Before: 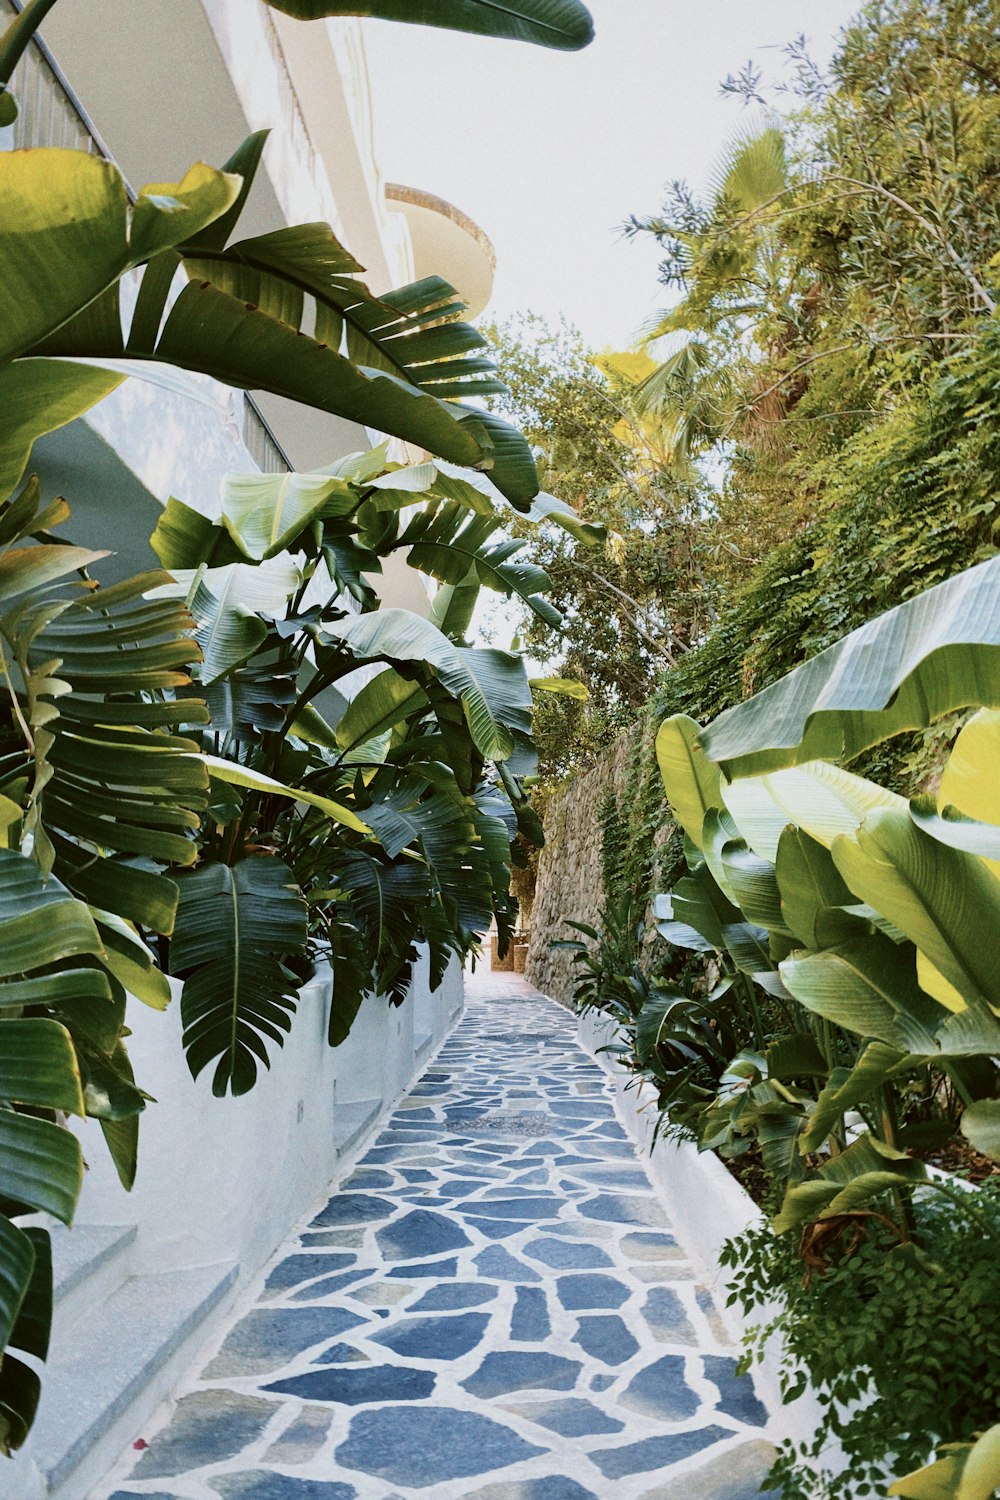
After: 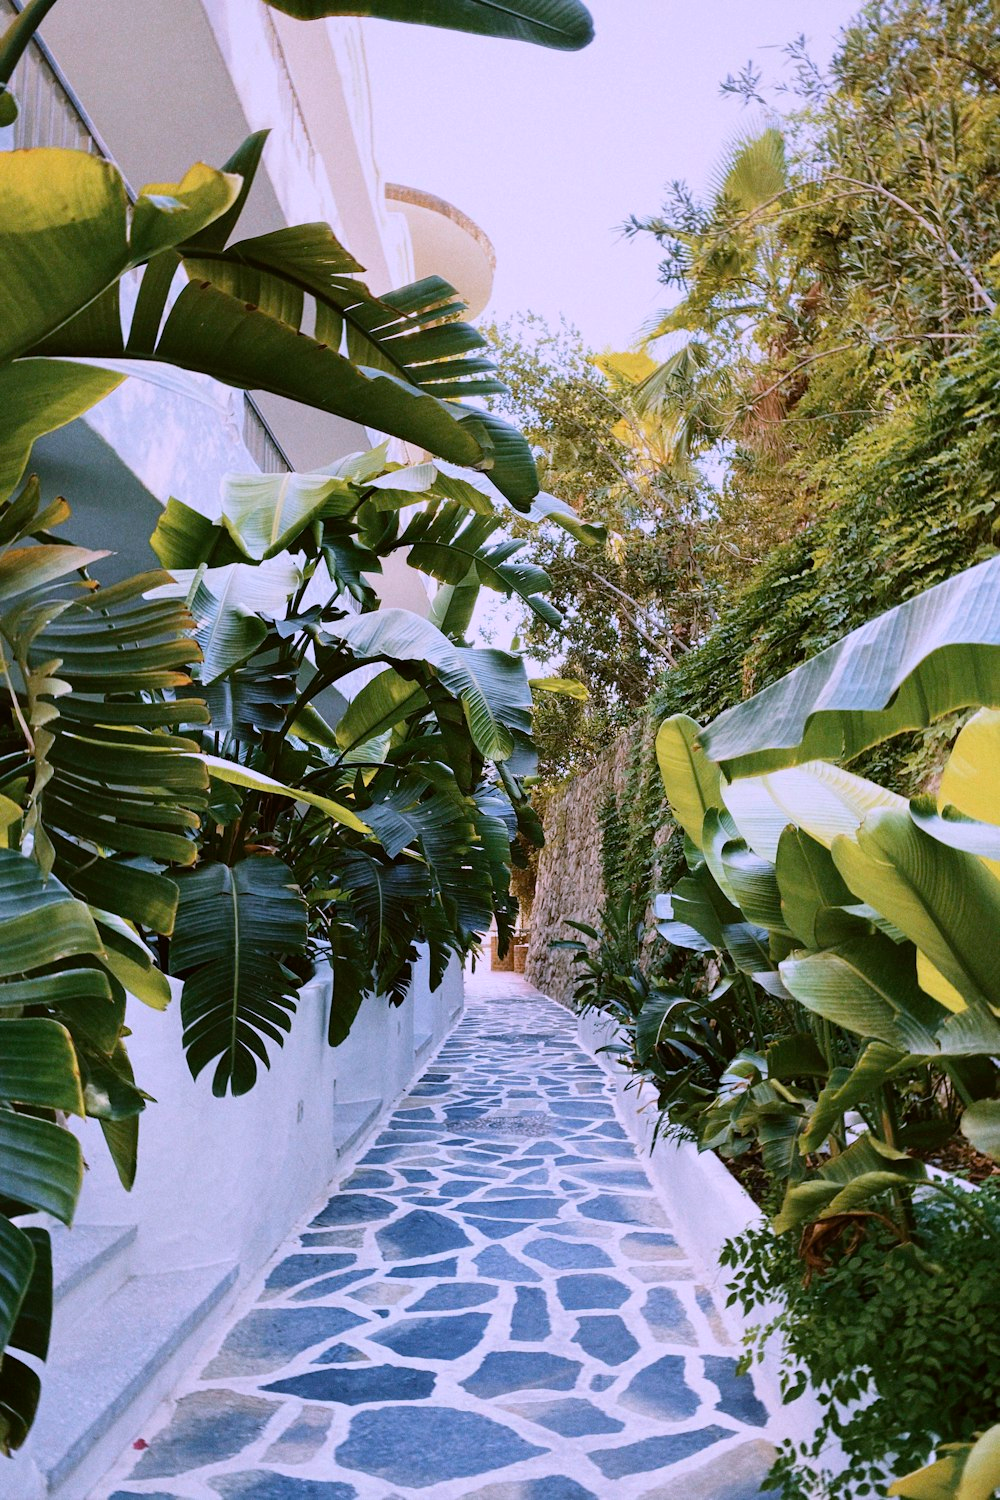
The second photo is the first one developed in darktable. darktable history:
exposure: exposure -0.153 EV, compensate highlight preservation false
white balance: red 1.042, blue 1.17
